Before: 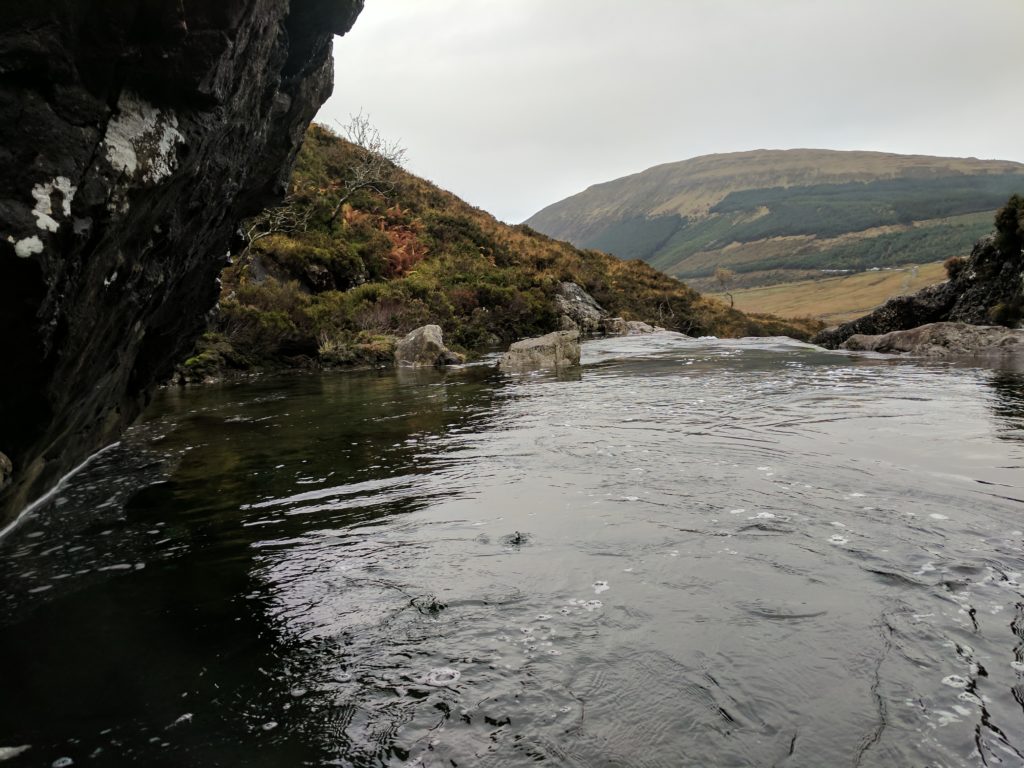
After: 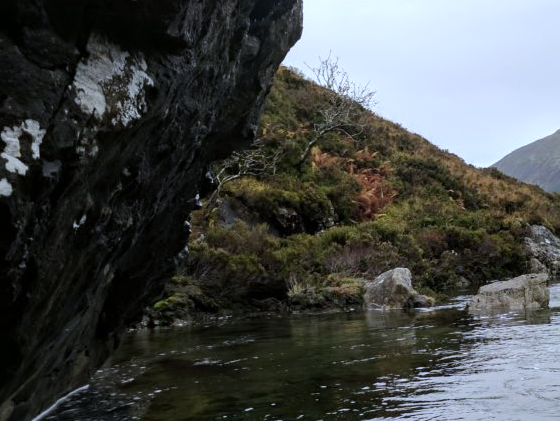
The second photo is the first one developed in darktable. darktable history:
white balance: red 0.948, green 1.02, blue 1.176
crop and rotate: left 3.047%, top 7.509%, right 42.236%, bottom 37.598%
